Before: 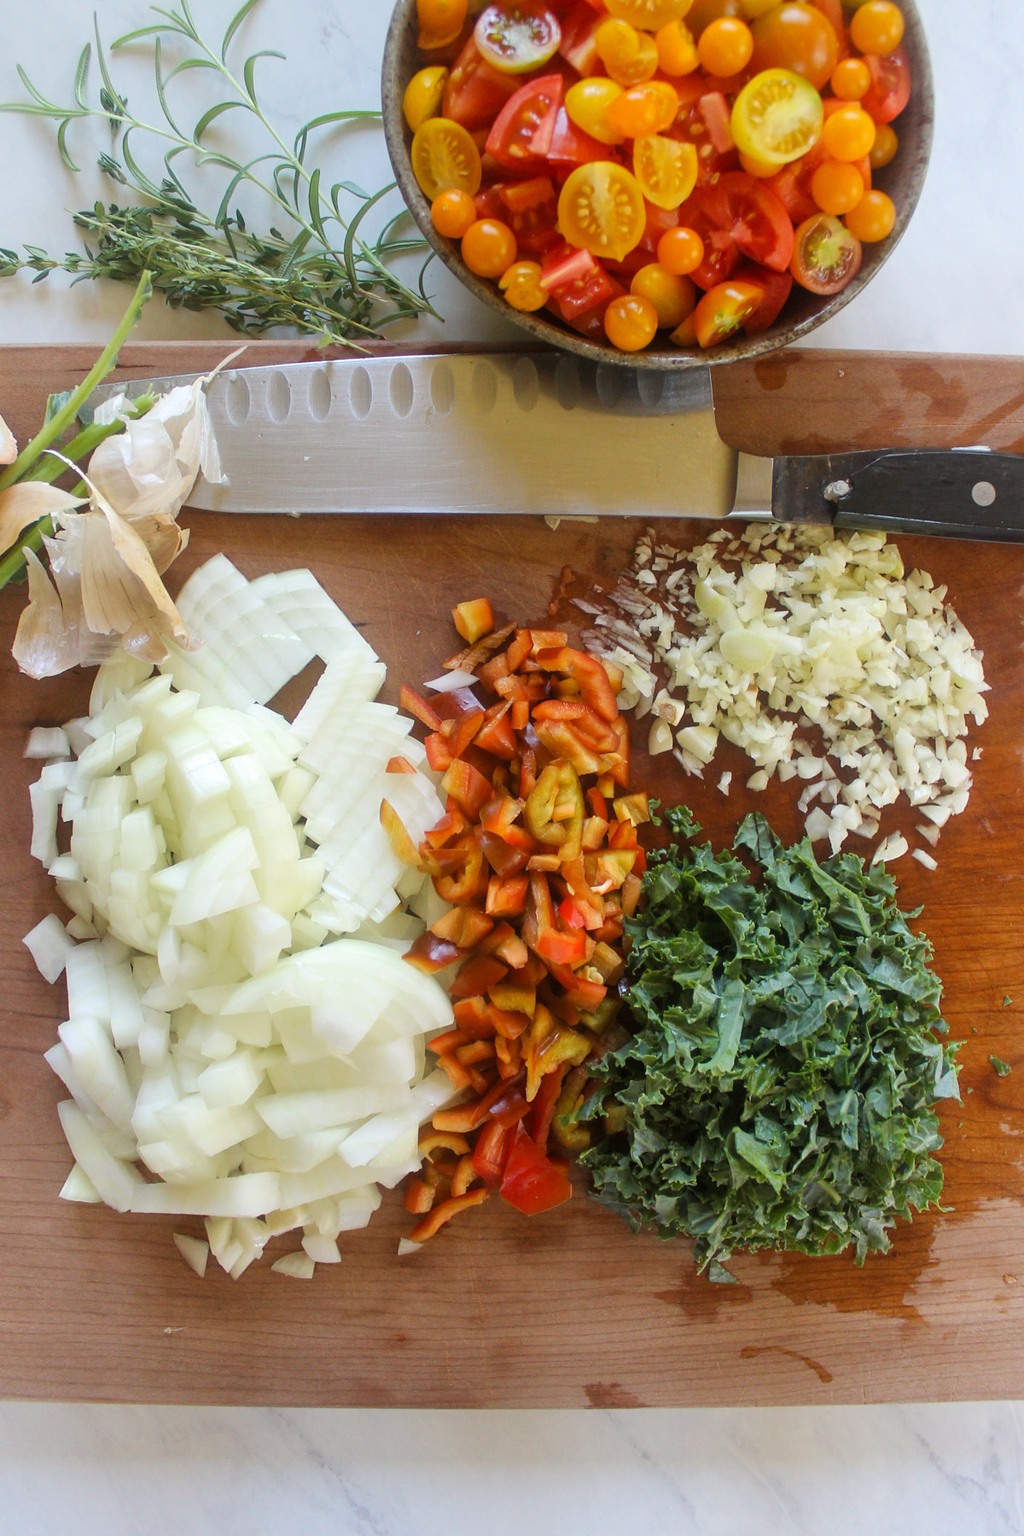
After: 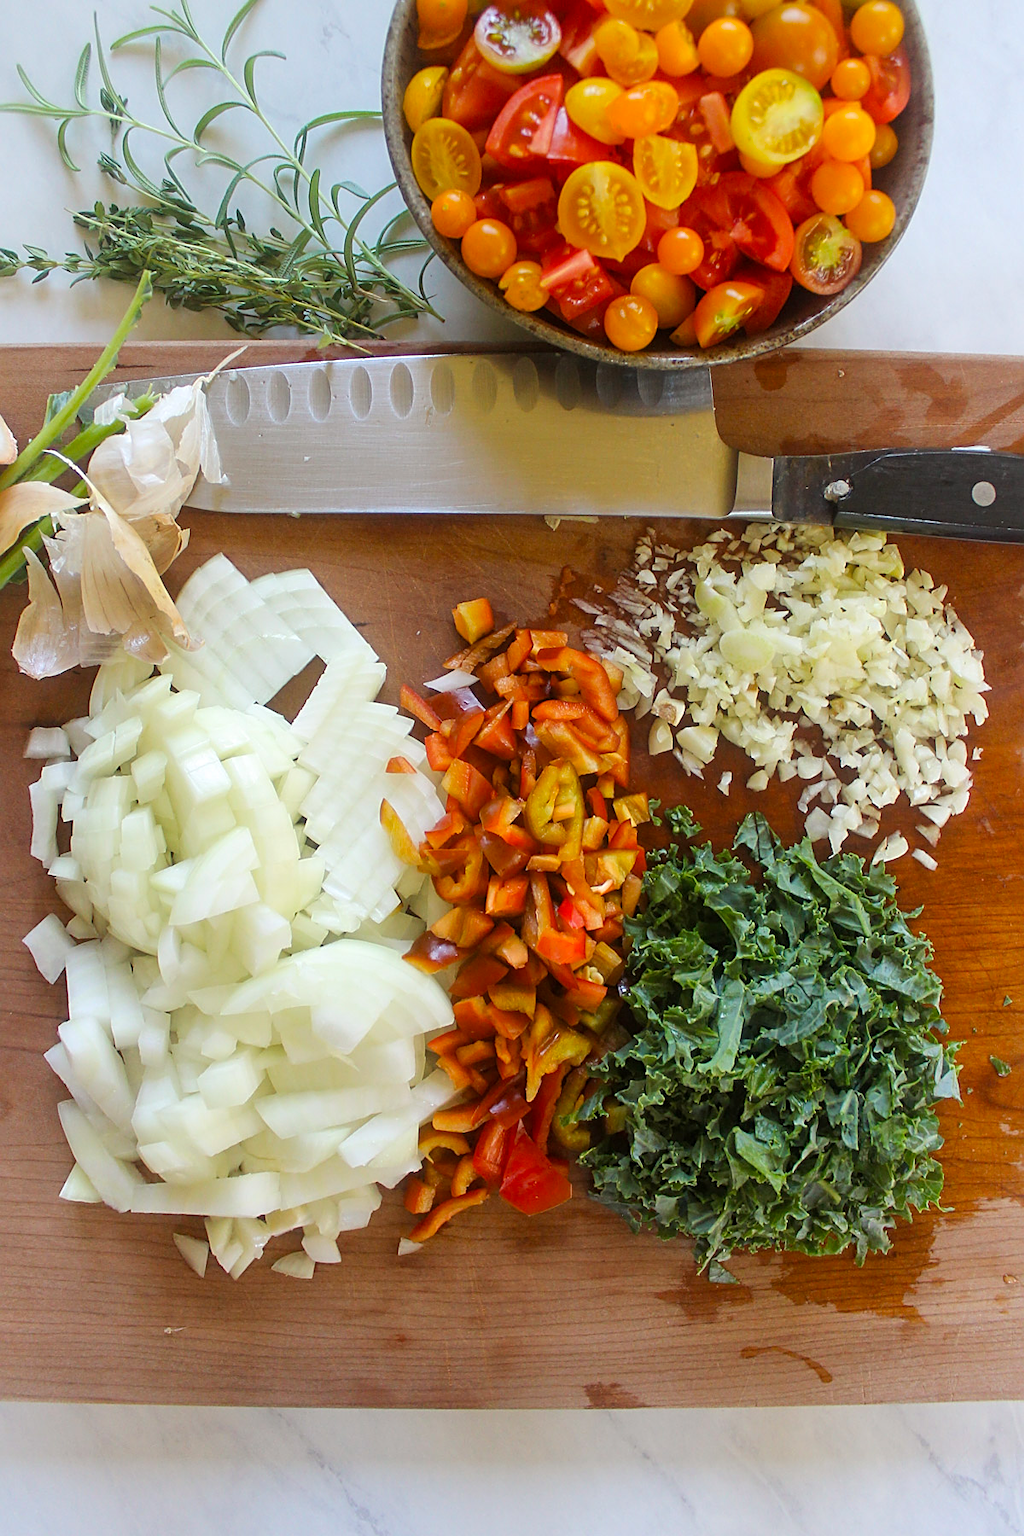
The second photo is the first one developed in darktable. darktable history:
sharpen: on, module defaults
color balance: output saturation 110%
